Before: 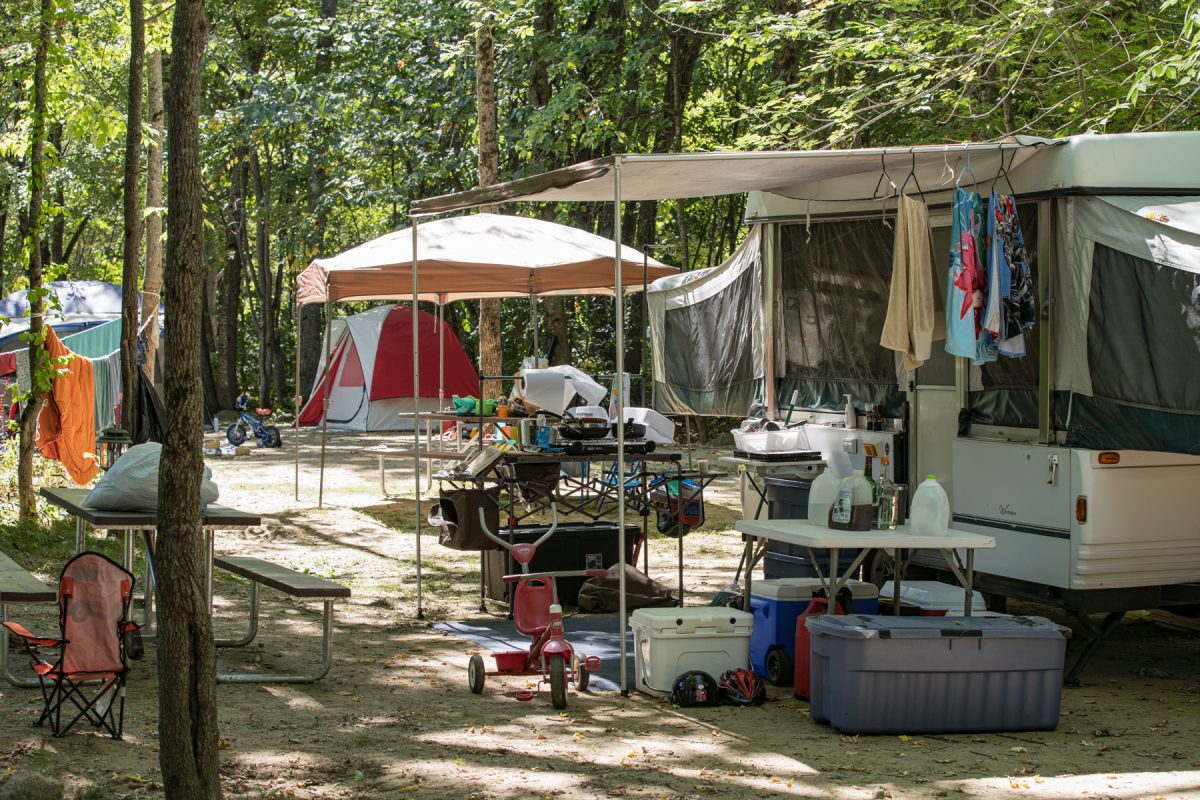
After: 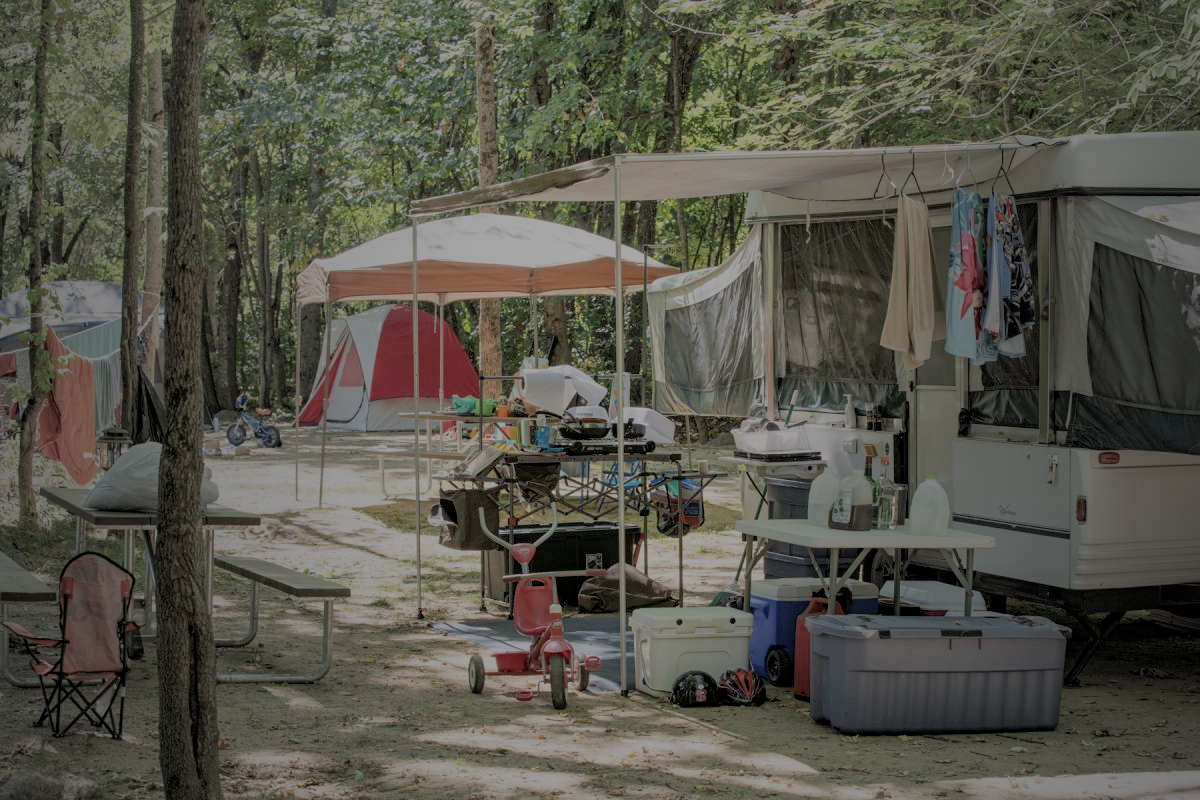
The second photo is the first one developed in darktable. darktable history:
vignetting: fall-off start 18.59%, fall-off radius 137.17%, width/height ratio 0.627, shape 0.592
filmic rgb: black relative exposure -8.01 EV, white relative exposure 8.01 EV, target black luminance 0%, hardness 2.52, latitude 76.49%, contrast 0.554, shadows ↔ highlights balance 0%
